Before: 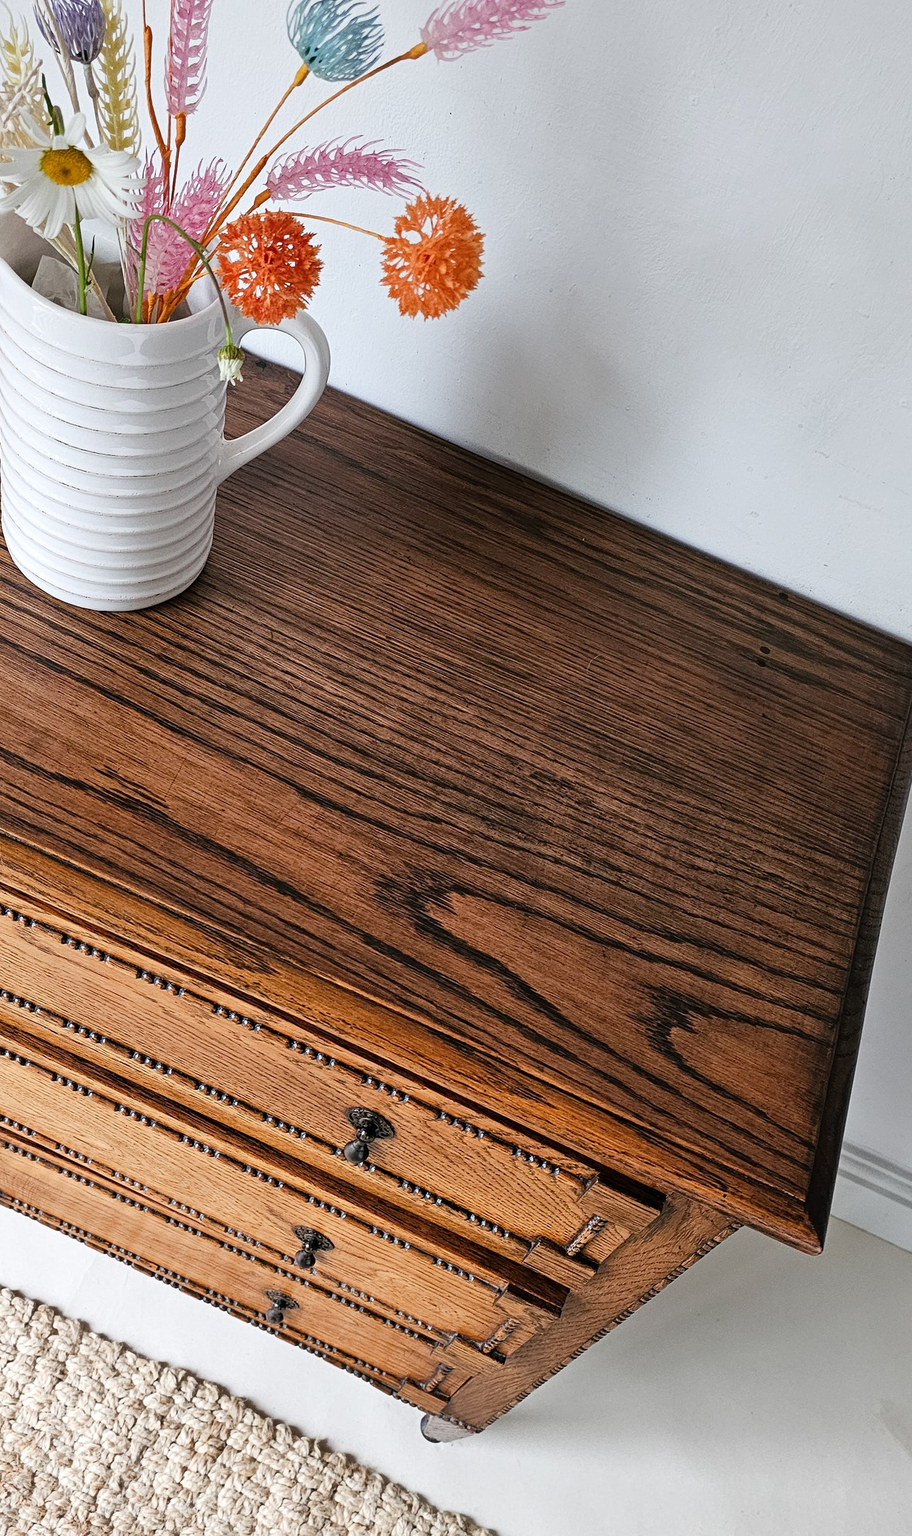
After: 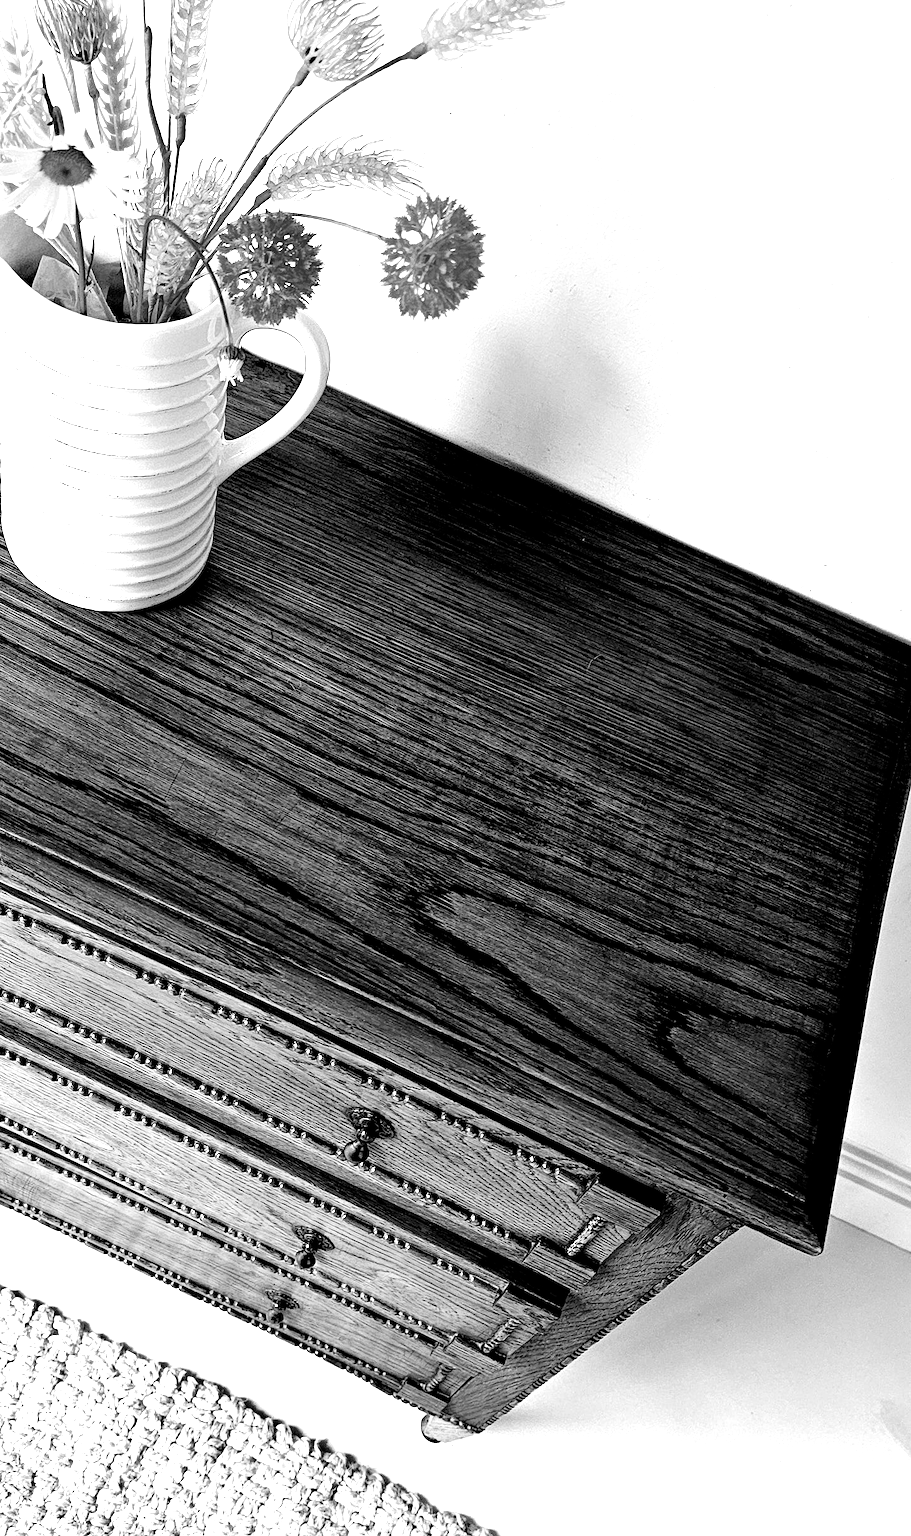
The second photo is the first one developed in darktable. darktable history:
color calibration: output gray [0.25, 0.35, 0.4, 0], illuminant custom, x 0.46, y 0.429, temperature 2609.15 K
exposure: black level correction 0.04, exposure 0.499 EV, compensate highlight preservation false
